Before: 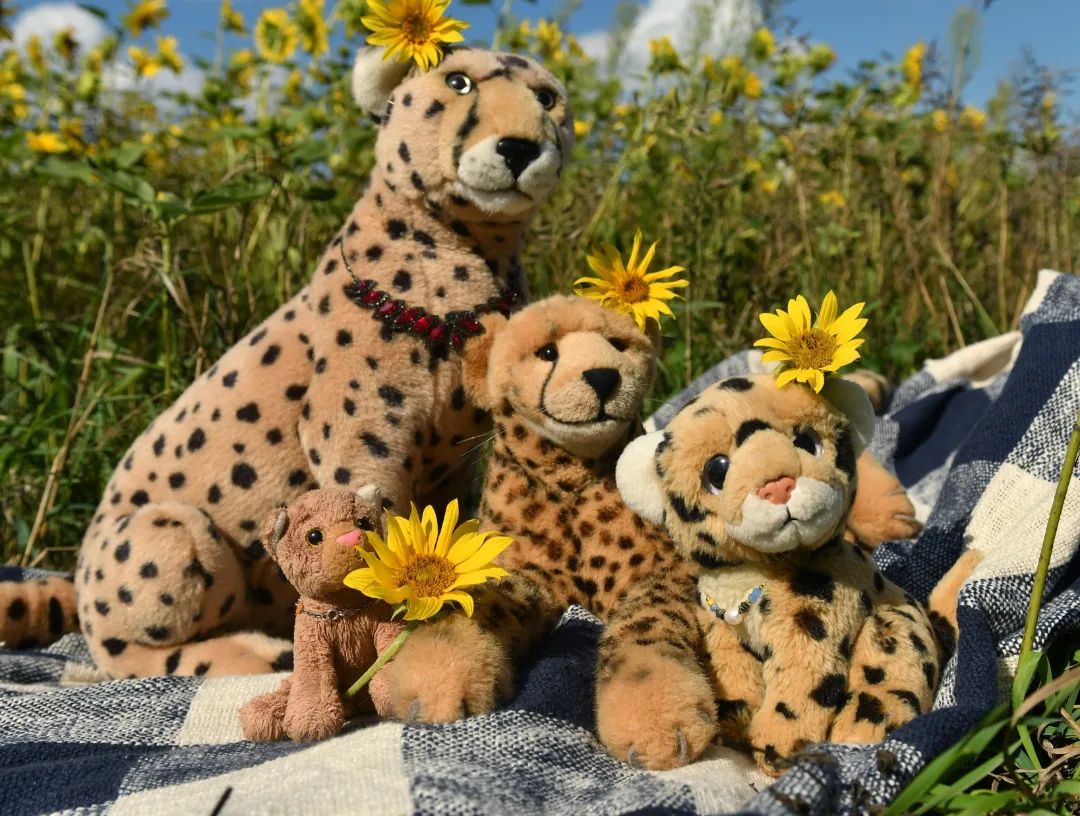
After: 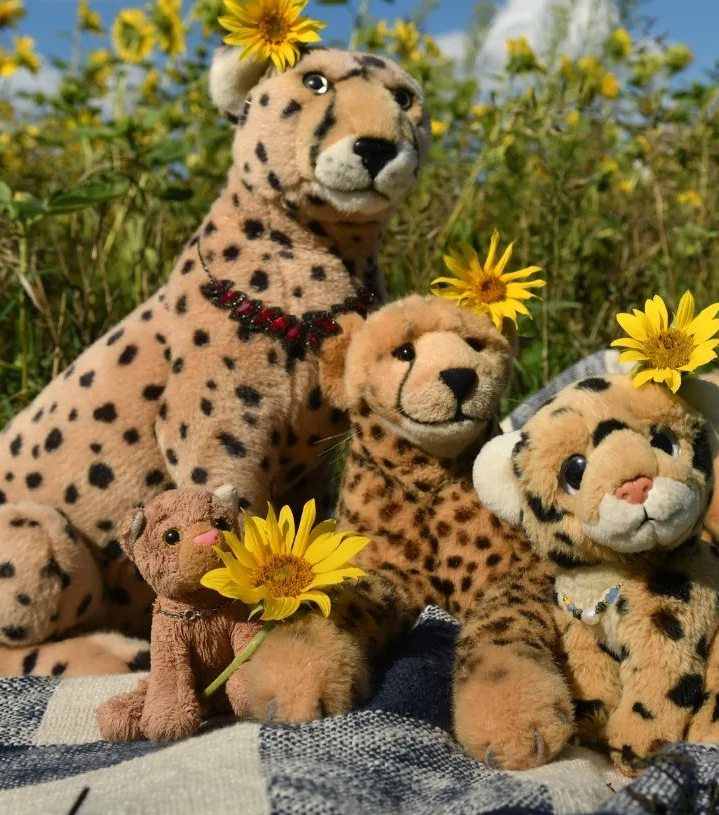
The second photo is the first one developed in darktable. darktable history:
graduated density: rotation -180°, offset 24.95
crop and rotate: left 13.342%, right 19.991%
